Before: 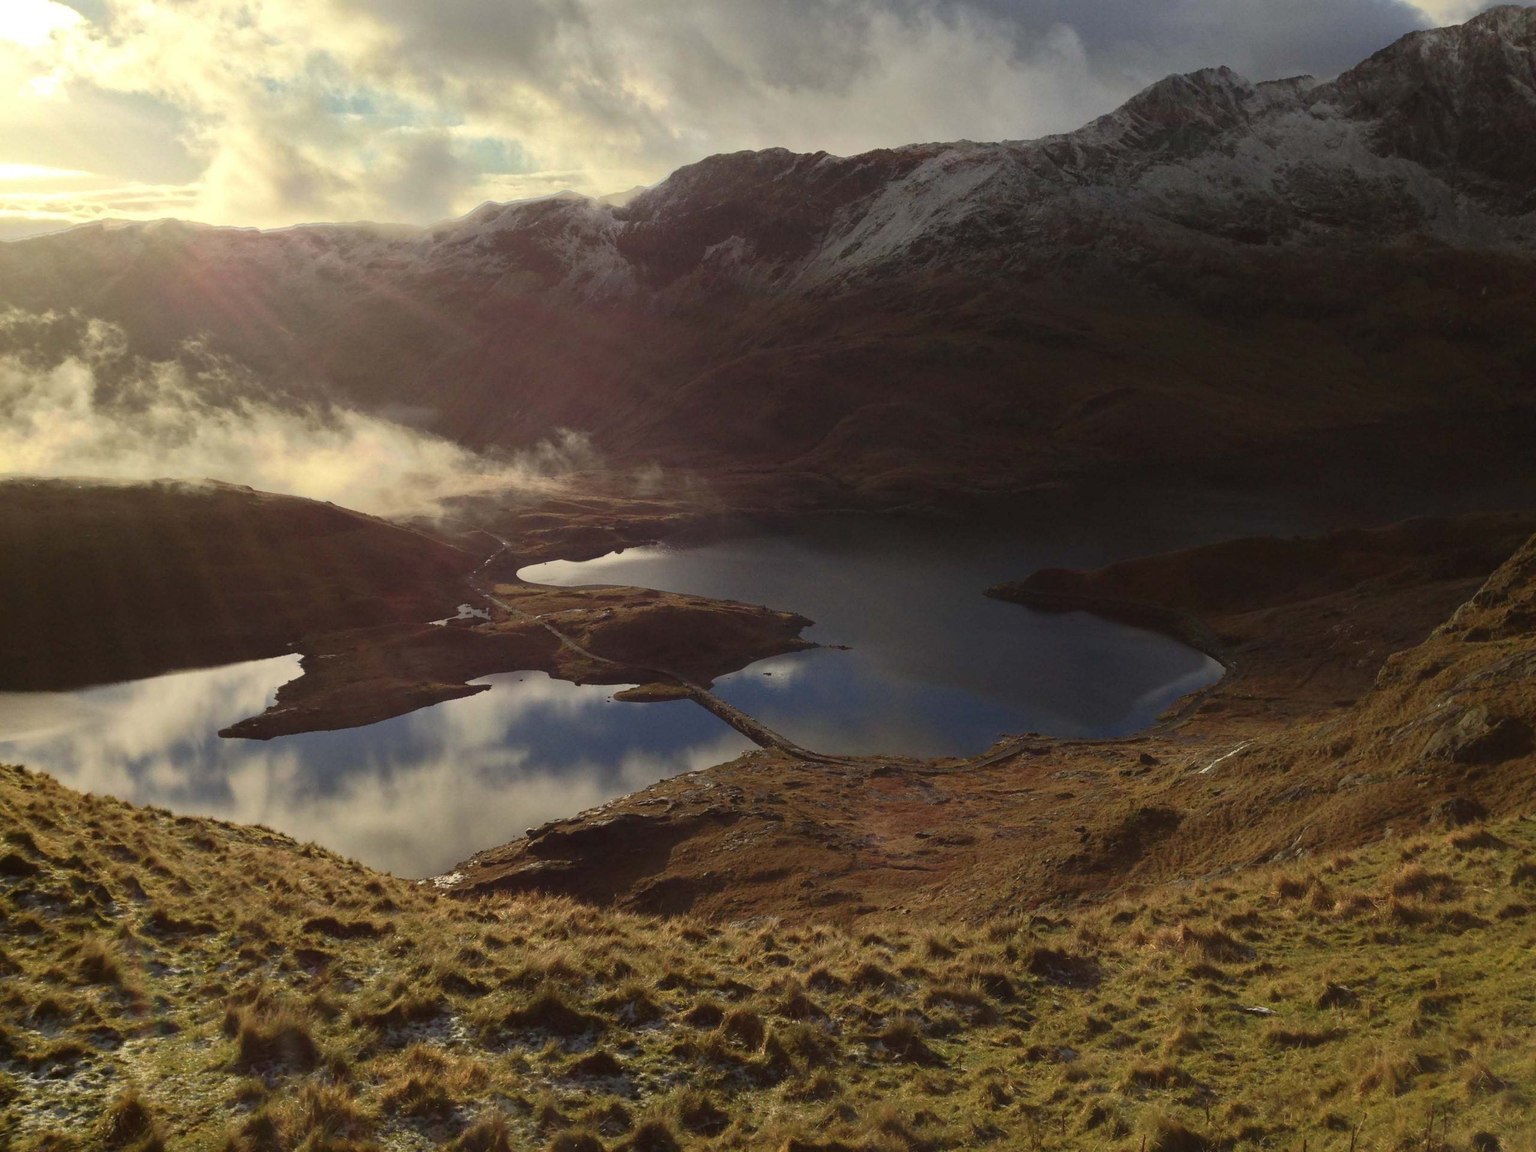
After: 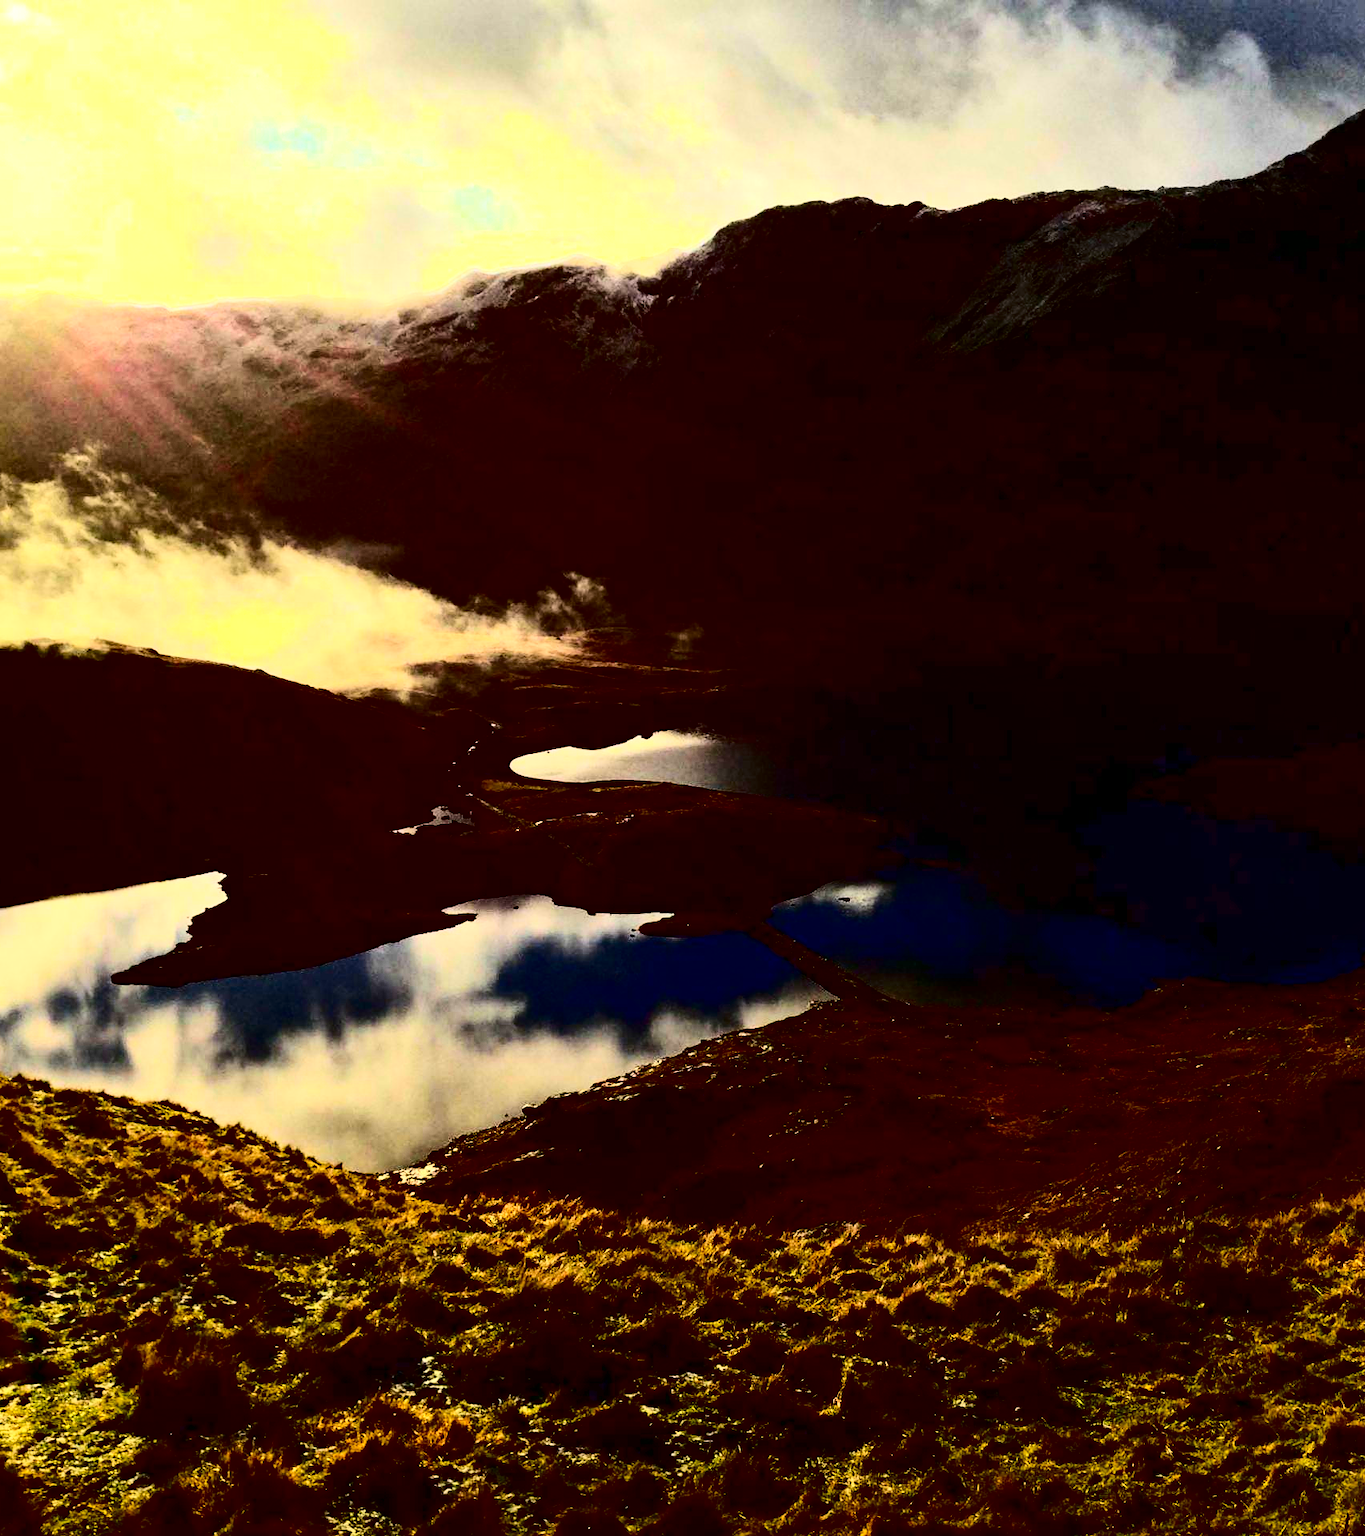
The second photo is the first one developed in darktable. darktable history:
contrast brightness saturation: contrast 0.77, brightness -1, saturation 1
crop and rotate: left 8.786%, right 24.548%
exposure: black level correction 0, exposure 0.7 EV, compensate exposure bias true, compensate highlight preservation false
